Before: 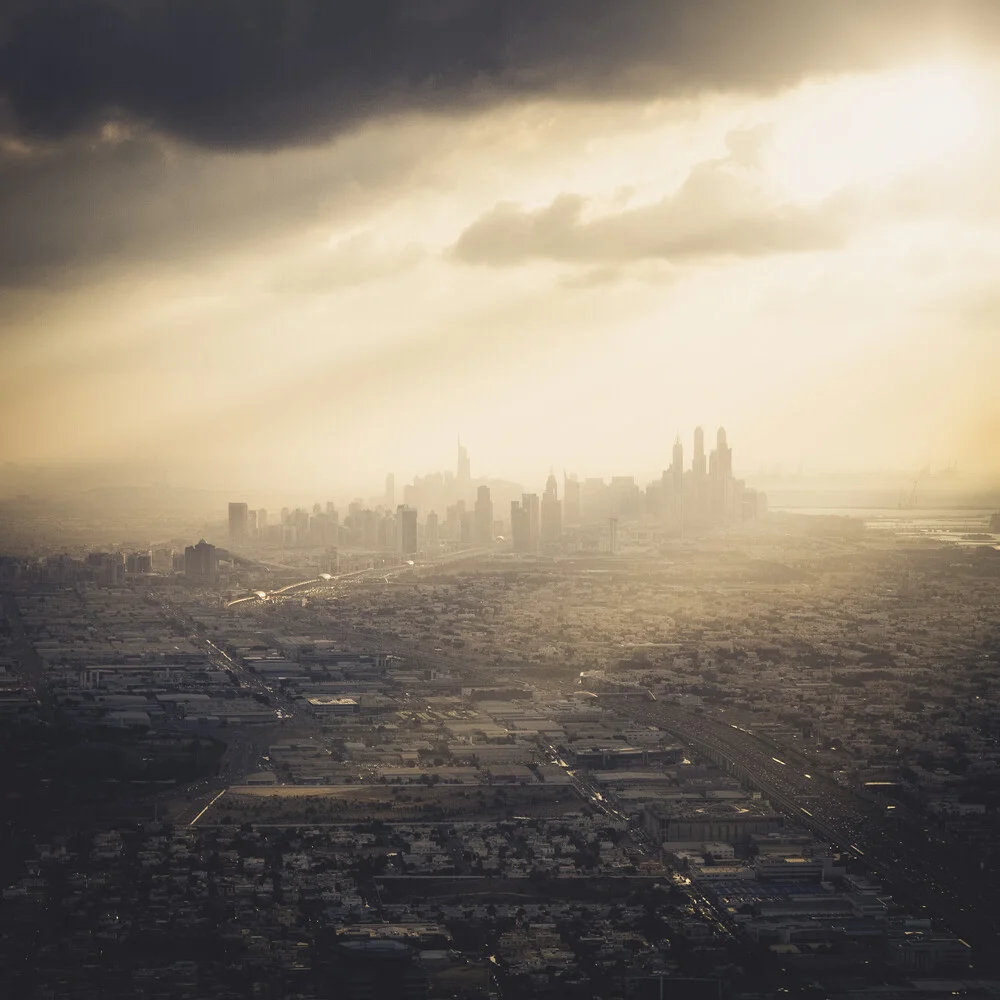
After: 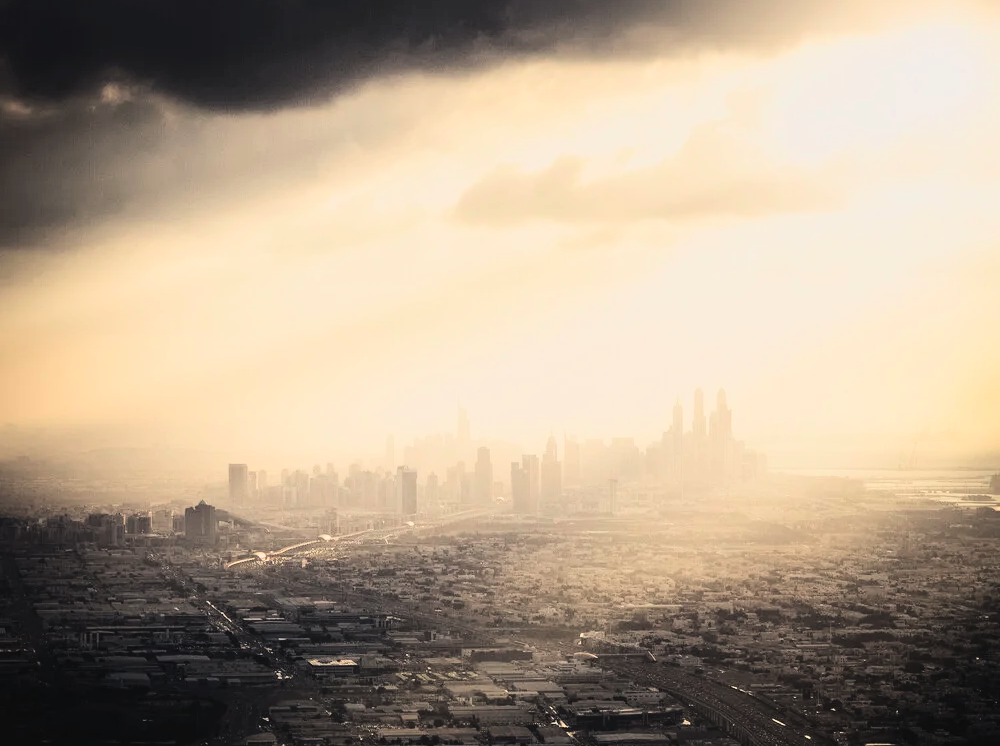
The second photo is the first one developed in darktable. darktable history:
filmic rgb: black relative exposure -5.1 EV, white relative exposure 3.95 EV, hardness 2.88, contrast 1.297, color science v6 (2022)
crop: top 3.948%, bottom 21.386%
exposure: black level correction -0.022, exposure -0.031 EV, compensate exposure bias true, compensate highlight preservation false
tone curve: curves: ch0 [(0, 0) (0.195, 0.109) (0.751, 0.848) (1, 1)]
